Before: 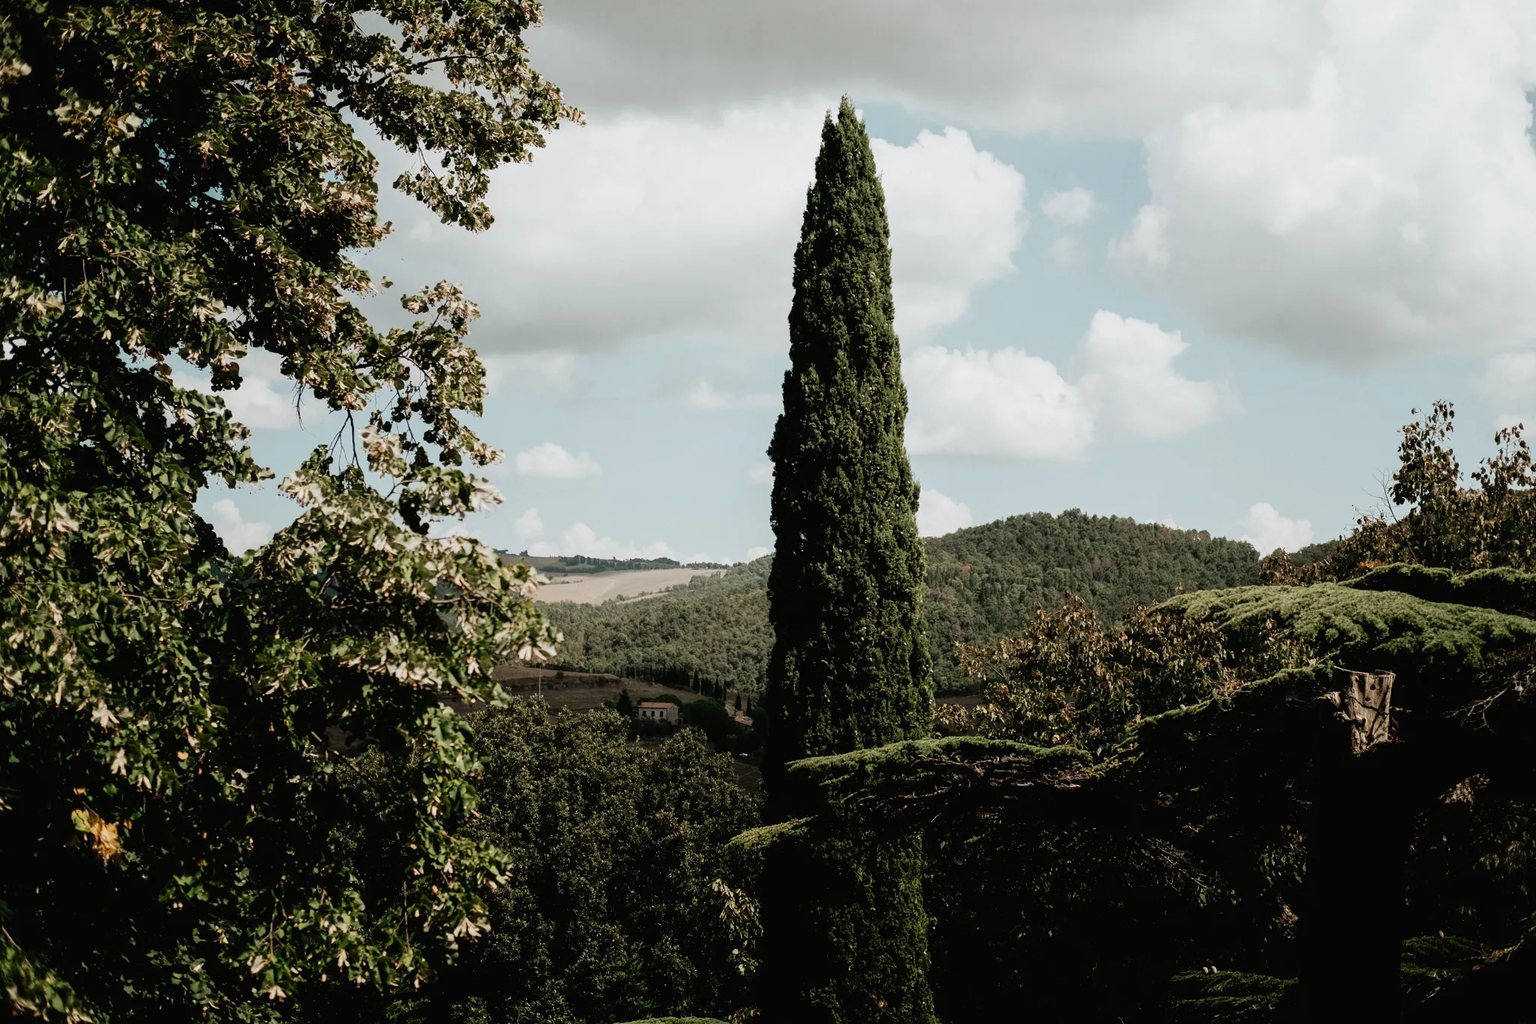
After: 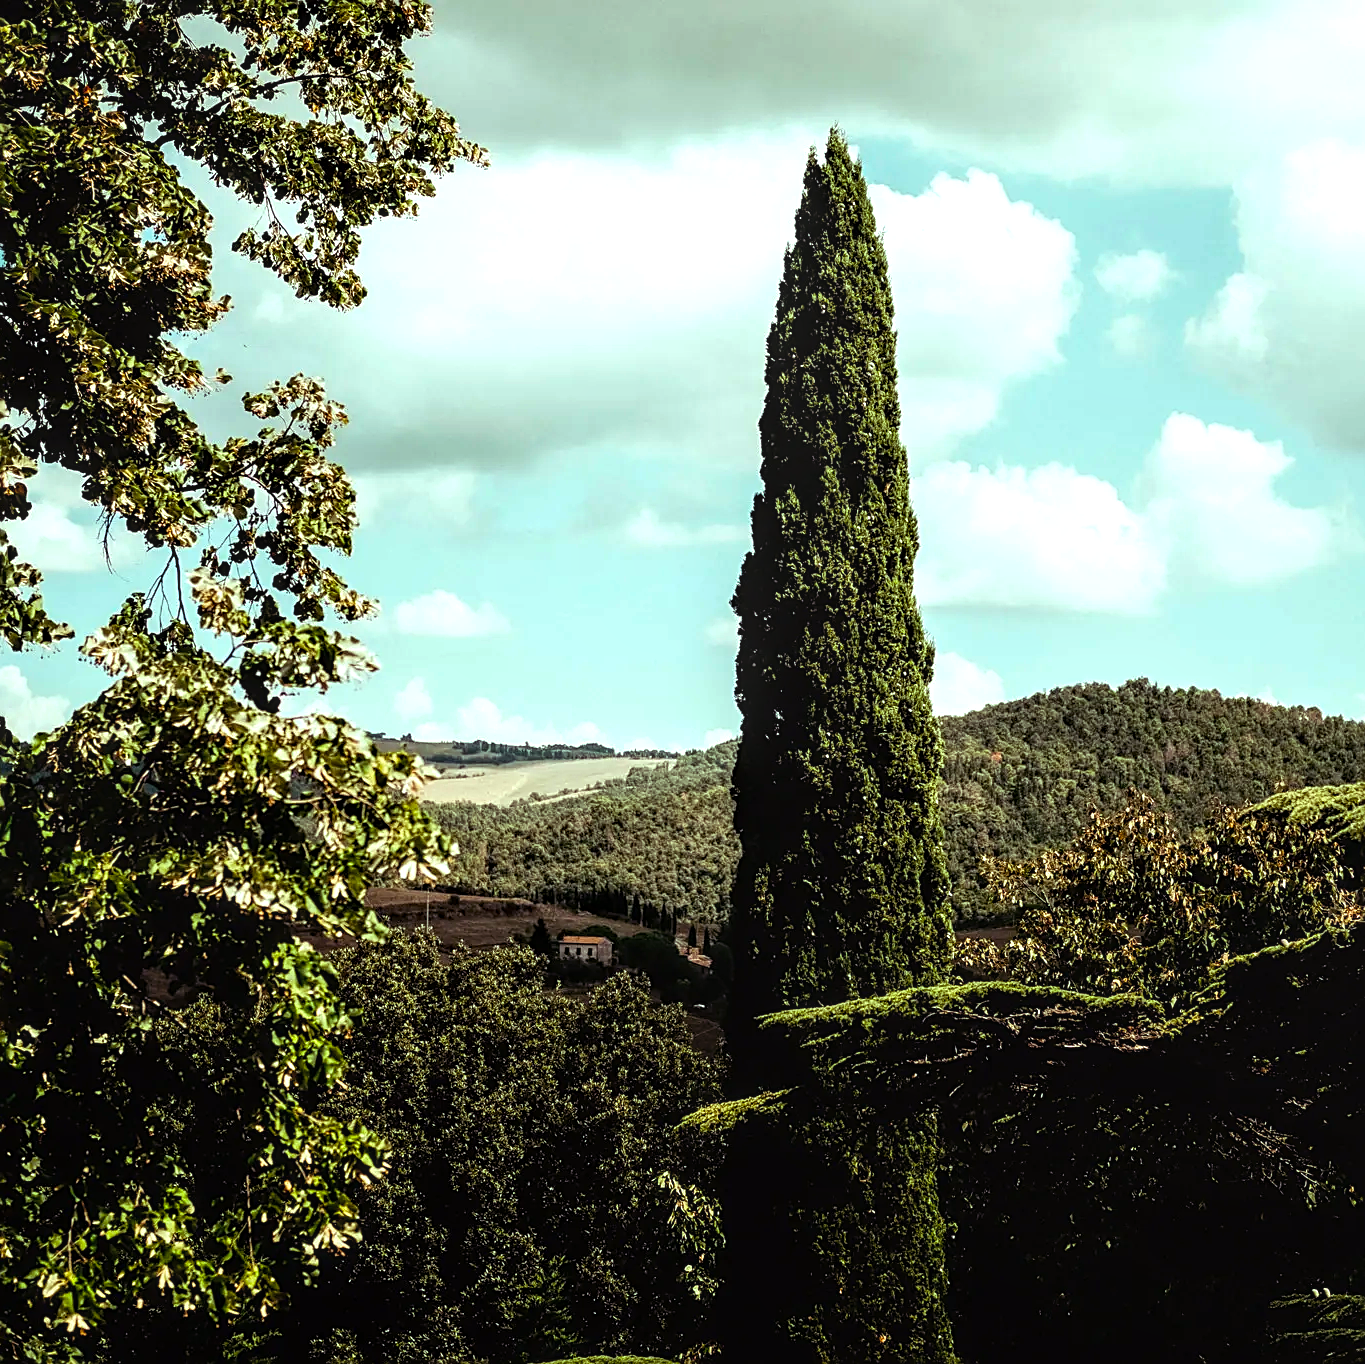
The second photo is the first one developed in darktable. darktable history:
local contrast: highlights 59%, detail 145%
color balance rgb: shadows lift › luminance 0.49%, shadows lift › chroma 6.83%, shadows lift › hue 300.29°, power › hue 208.98°, highlights gain › luminance 20.24%, highlights gain › chroma 2.73%, highlights gain › hue 173.85°, perceptual saturation grading › global saturation 18.05%
crop and rotate: left 14.292%, right 19.041%
sharpen: on, module defaults
color balance: output saturation 120%
color correction: highlights a* 0.816, highlights b* 2.78, saturation 1.1
white balance: emerald 1
tone equalizer: -8 EV -0.417 EV, -7 EV -0.389 EV, -6 EV -0.333 EV, -5 EV -0.222 EV, -3 EV 0.222 EV, -2 EV 0.333 EV, -1 EV 0.389 EV, +0 EV 0.417 EV, edges refinement/feathering 500, mask exposure compensation -1.57 EV, preserve details no
